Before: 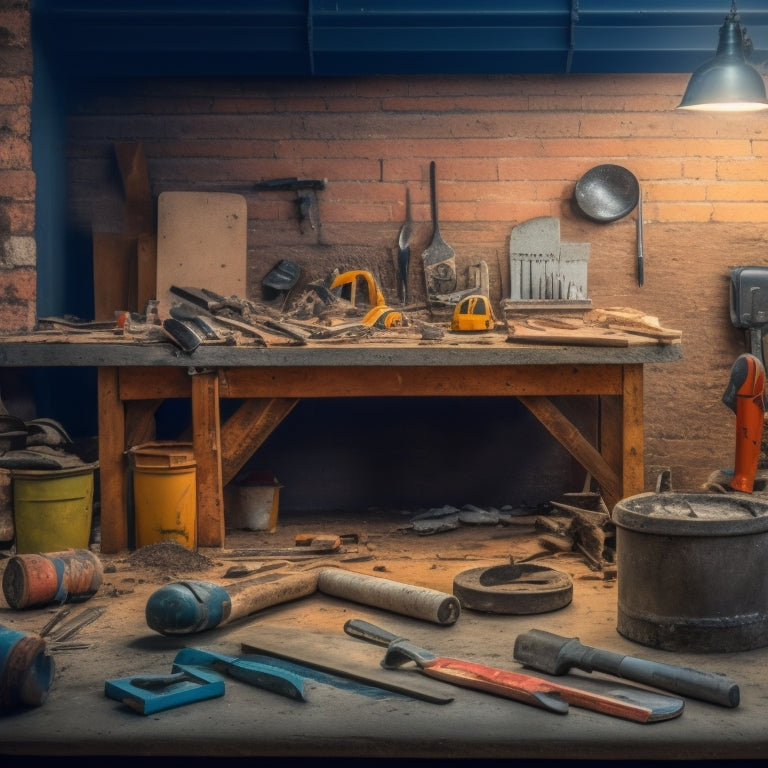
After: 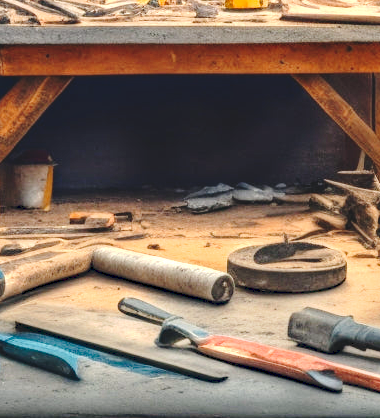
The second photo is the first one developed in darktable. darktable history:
haze removal: compatibility mode true, adaptive false
tone curve: curves: ch0 [(0, 0) (0.003, 0.09) (0.011, 0.095) (0.025, 0.097) (0.044, 0.108) (0.069, 0.117) (0.1, 0.129) (0.136, 0.151) (0.177, 0.185) (0.224, 0.229) (0.277, 0.299) (0.335, 0.379) (0.399, 0.469) (0.468, 0.55) (0.543, 0.629) (0.623, 0.702) (0.709, 0.775) (0.801, 0.85) (0.898, 0.91) (1, 1)], preserve colors none
exposure: black level correction 0, exposure 1.187 EV, compensate highlight preservation false
crop: left 29.463%, top 42.037%, right 21.001%, bottom 3.462%
